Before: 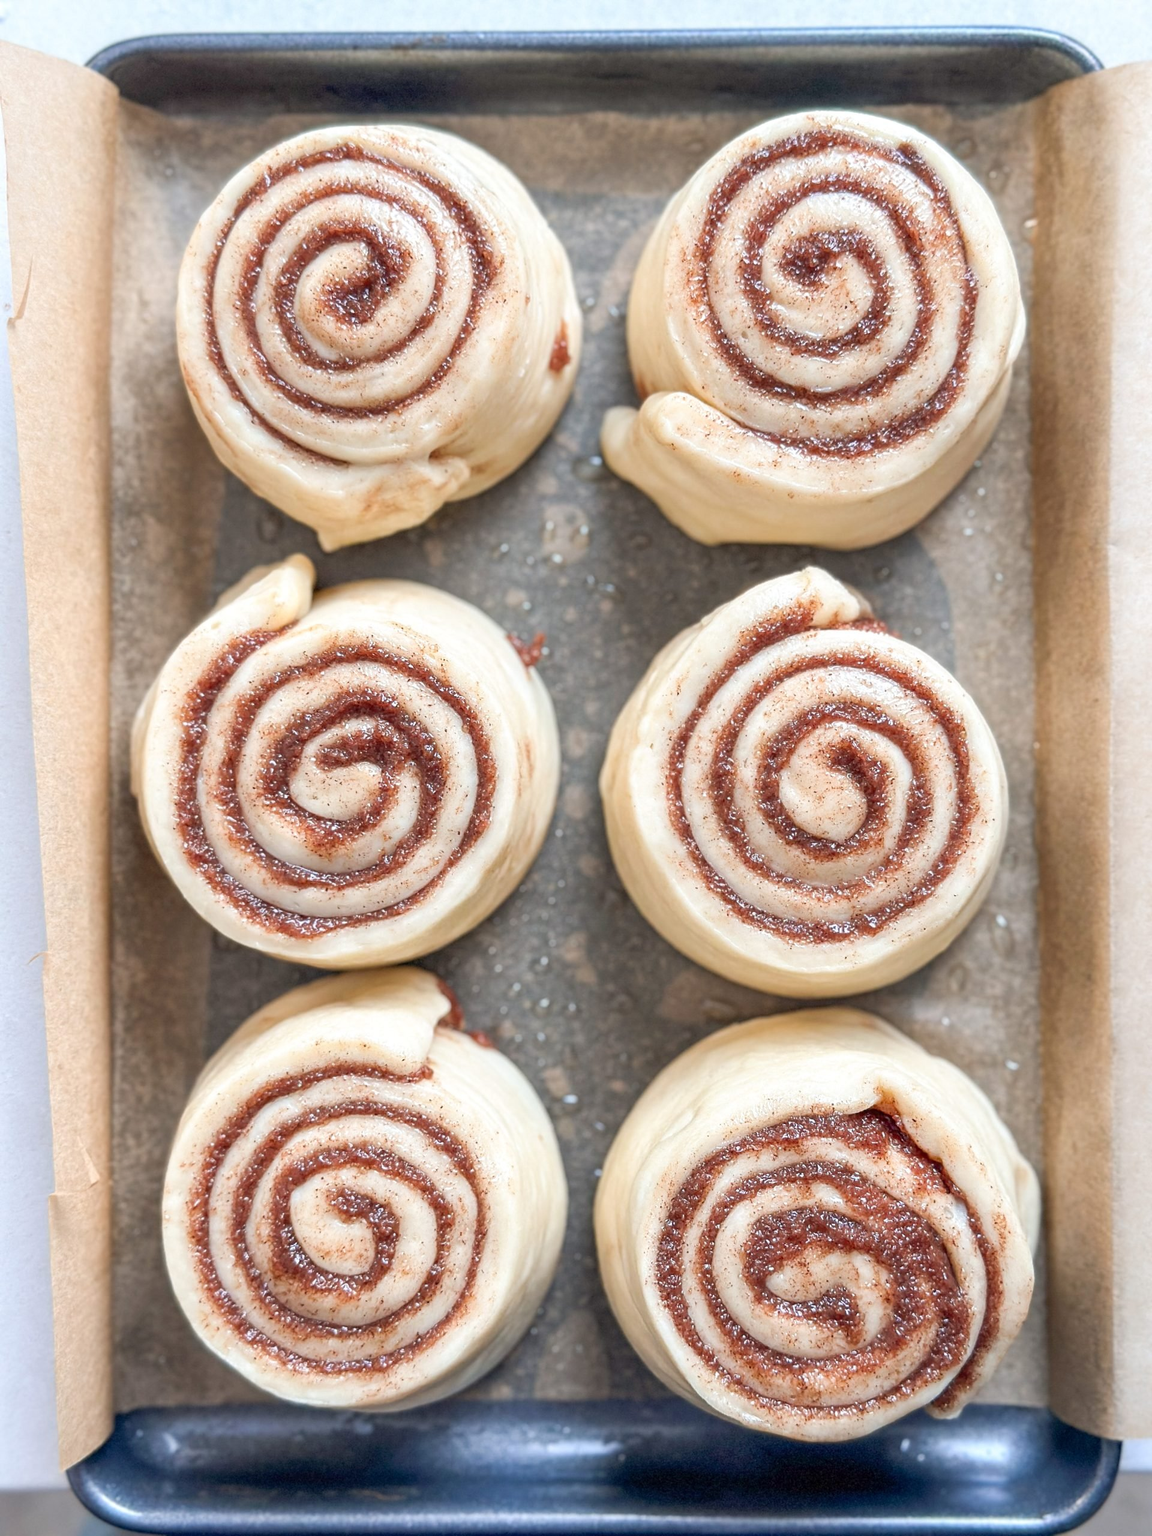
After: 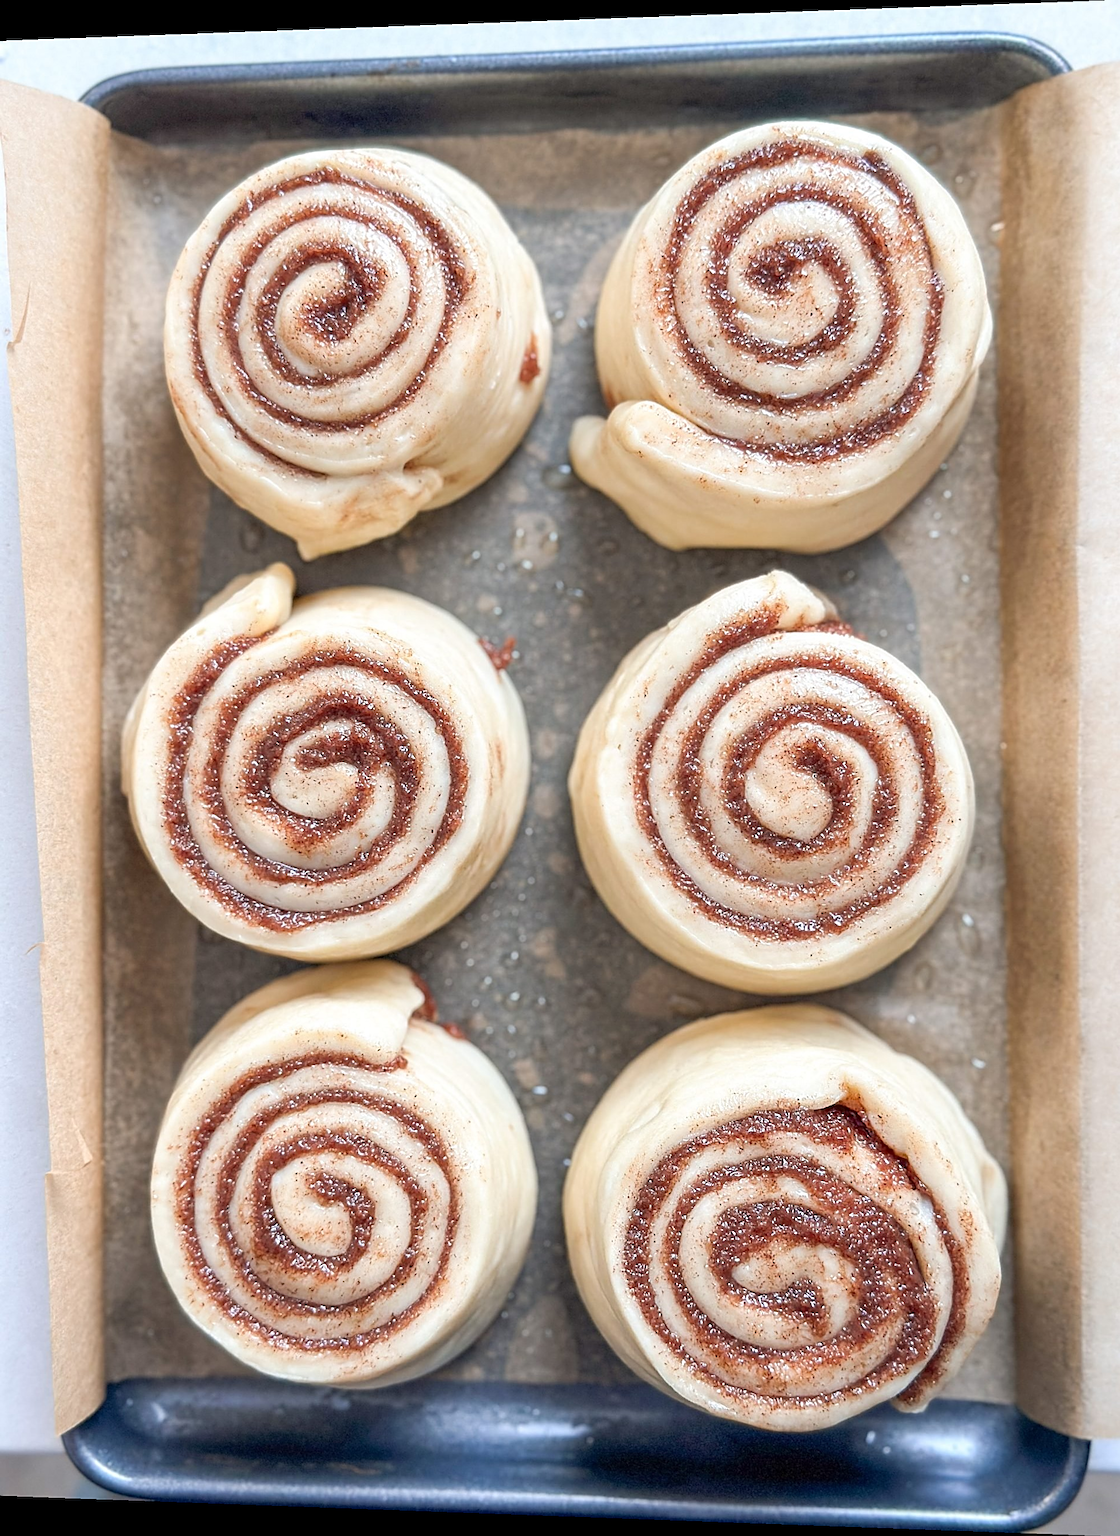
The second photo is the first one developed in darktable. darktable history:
rotate and perspective: lens shift (horizontal) -0.055, automatic cropping off
sharpen: on, module defaults
